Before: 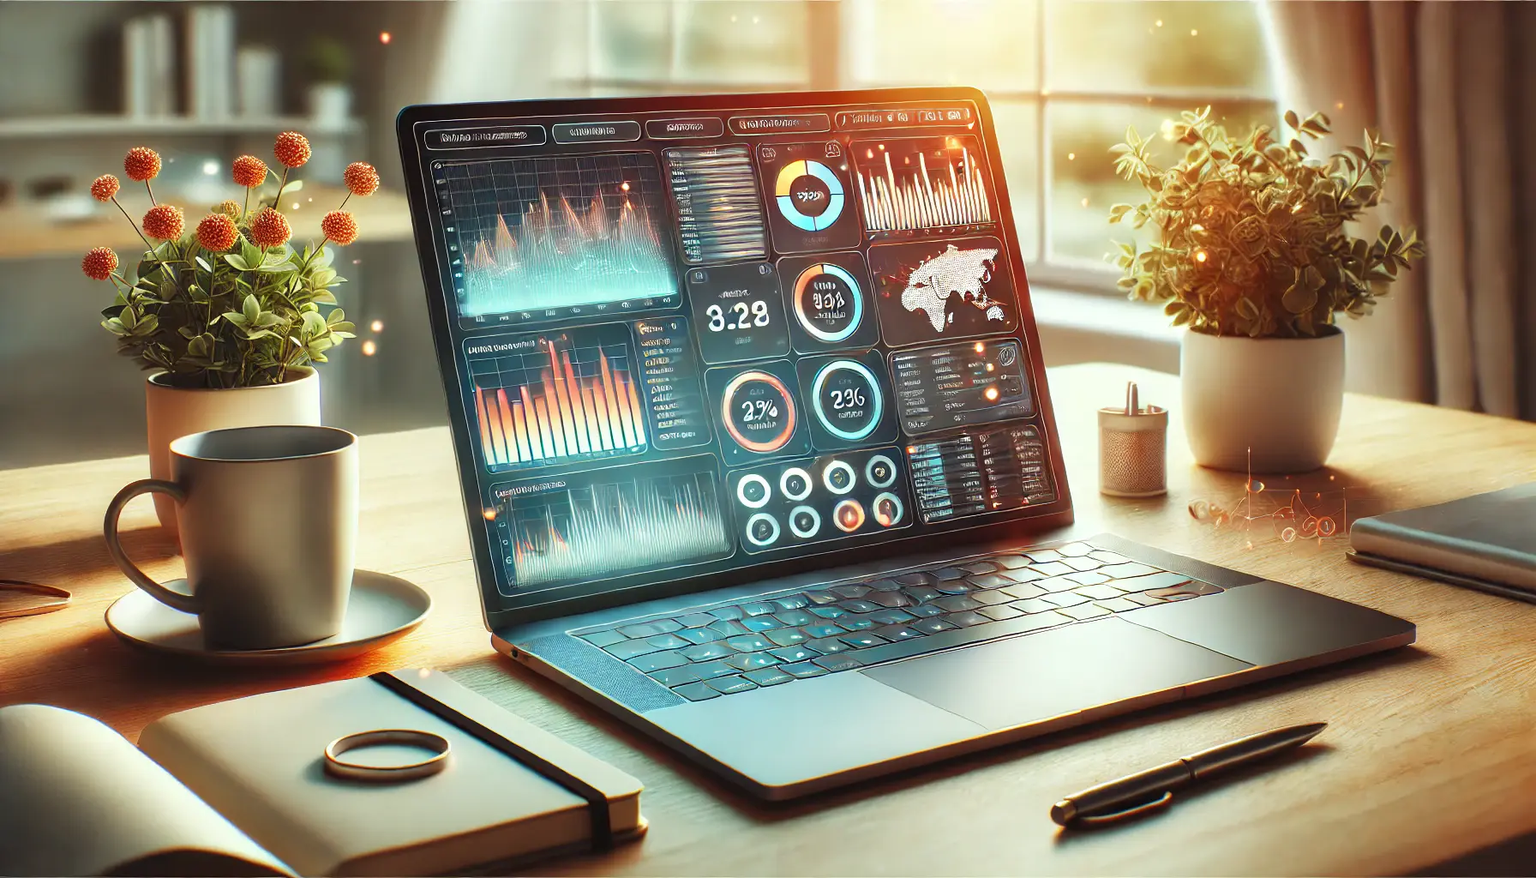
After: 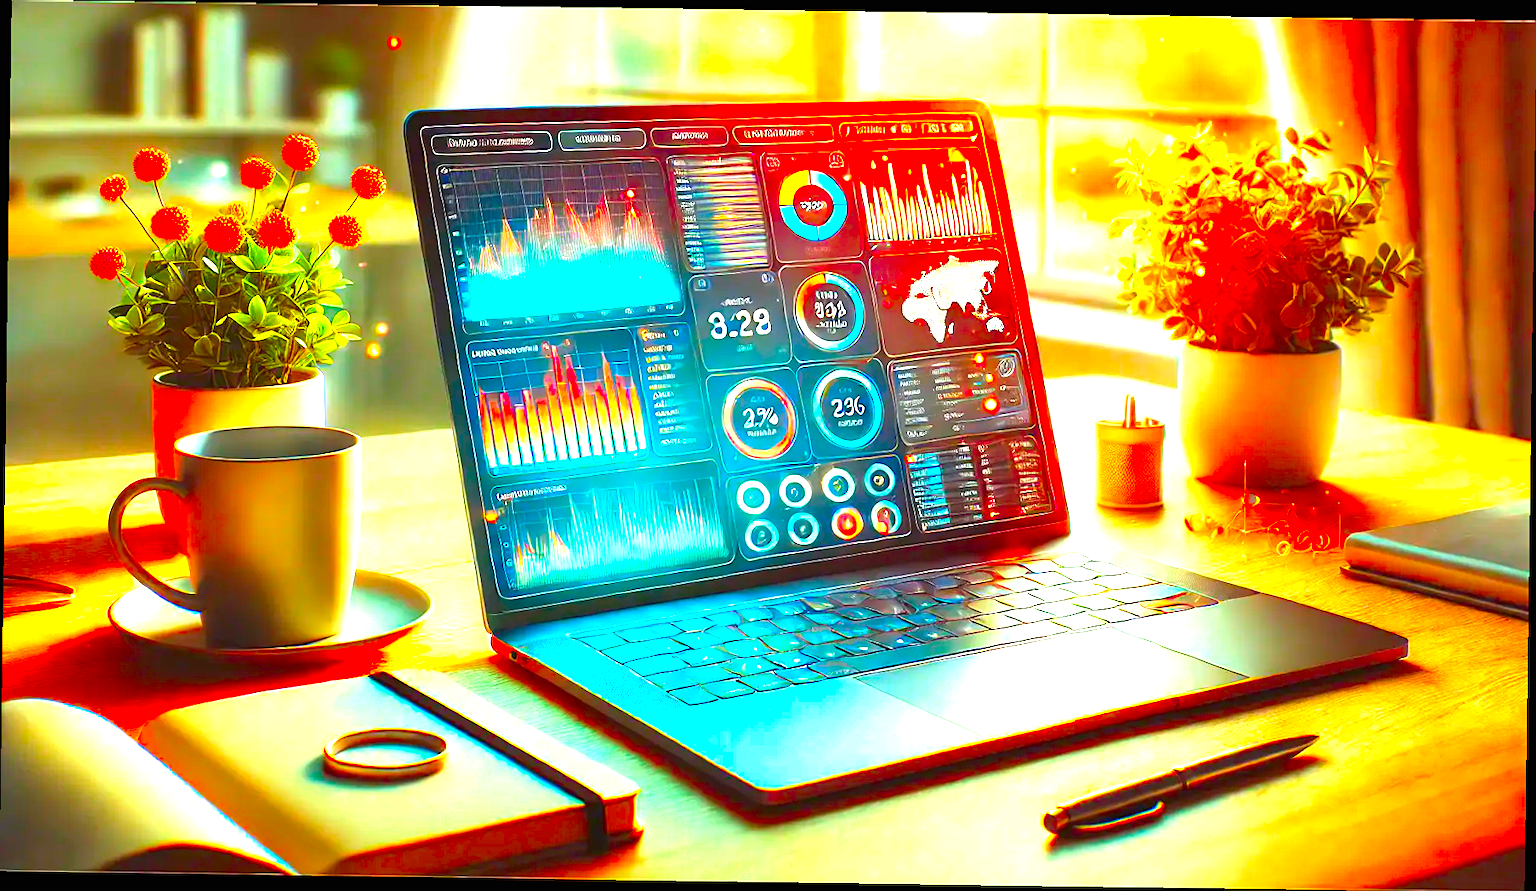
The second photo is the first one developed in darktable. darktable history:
rotate and perspective: rotation 0.8°, automatic cropping off
exposure: black level correction 0, exposure 1.1 EV, compensate exposure bias true, compensate highlight preservation false
color correction: saturation 3
sharpen: amount 0.2
